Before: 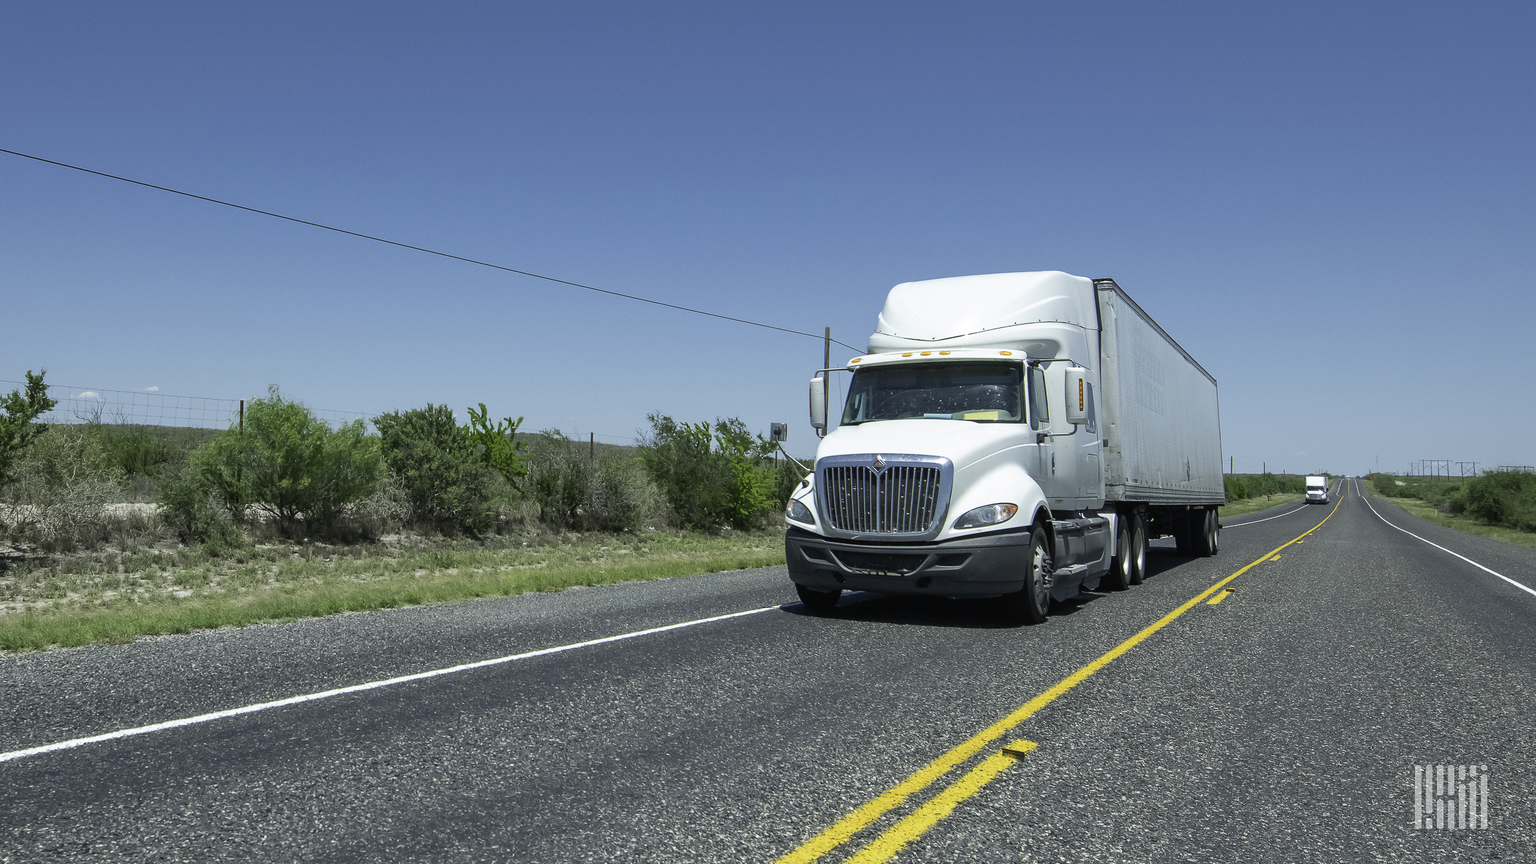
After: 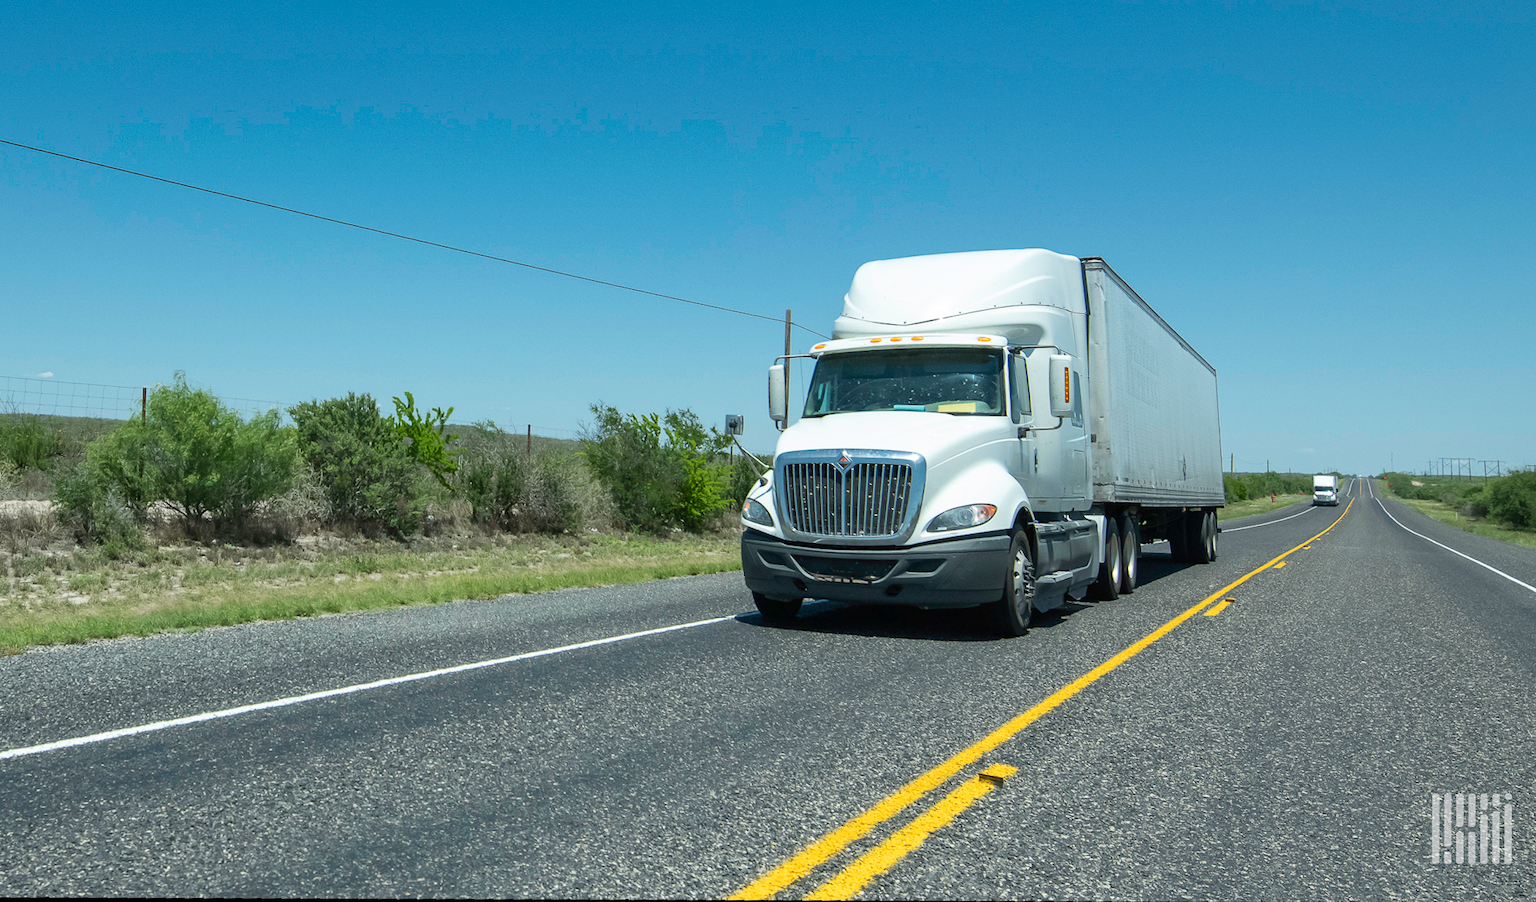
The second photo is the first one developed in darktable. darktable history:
crop and rotate: angle 1.96°, left 5.673%, top 5.673%
white balance: red 1, blue 1
rotate and perspective: rotation 2.17°, automatic cropping off
contrast brightness saturation: contrast 0.08, saturation 0.02
